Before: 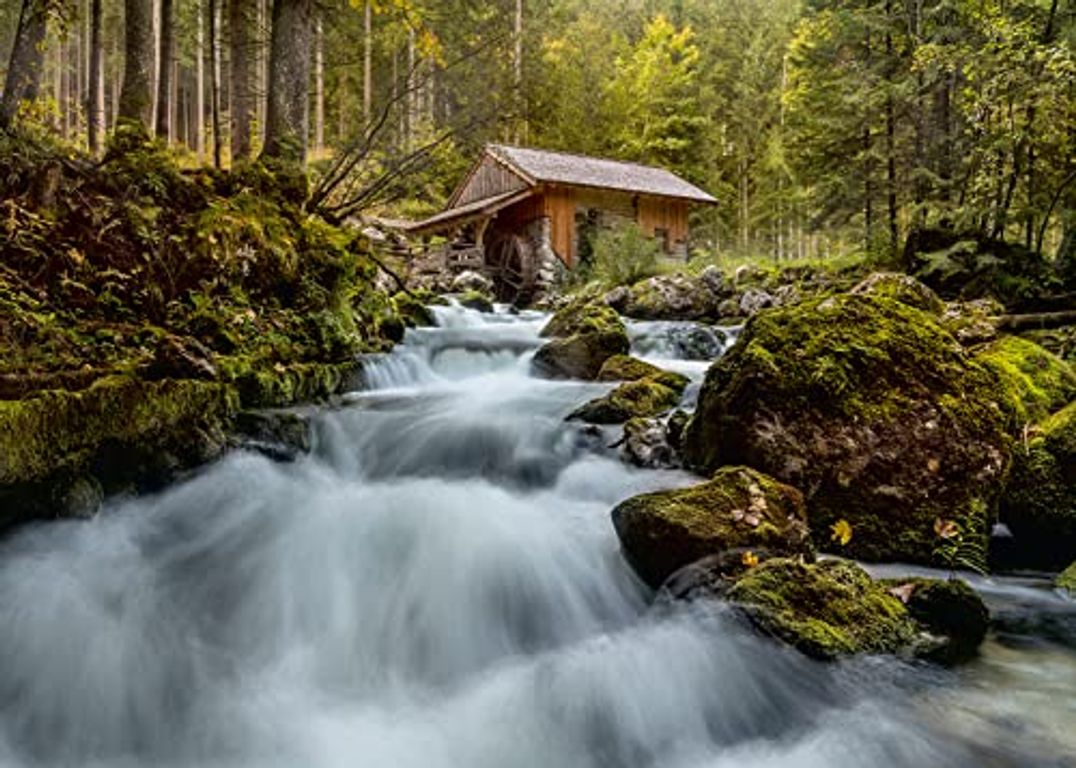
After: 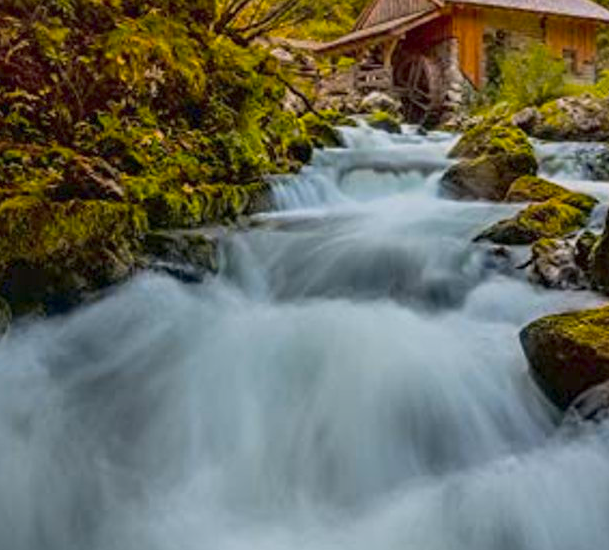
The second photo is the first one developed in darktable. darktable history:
crop: left 8.561%, top 23.385%, right 34.711%, bottom 4.579%
color balance rgb: highlights gain › chroma 0.192%, highlights gain › hue 332.6°, perceptual saturation grading › global saturation 61.181%, perceptual saturation grading › highlights 20.509%, perceptual saturation grading › shadows -49.525%, hue shift -4.71°, contrast -21.4%
